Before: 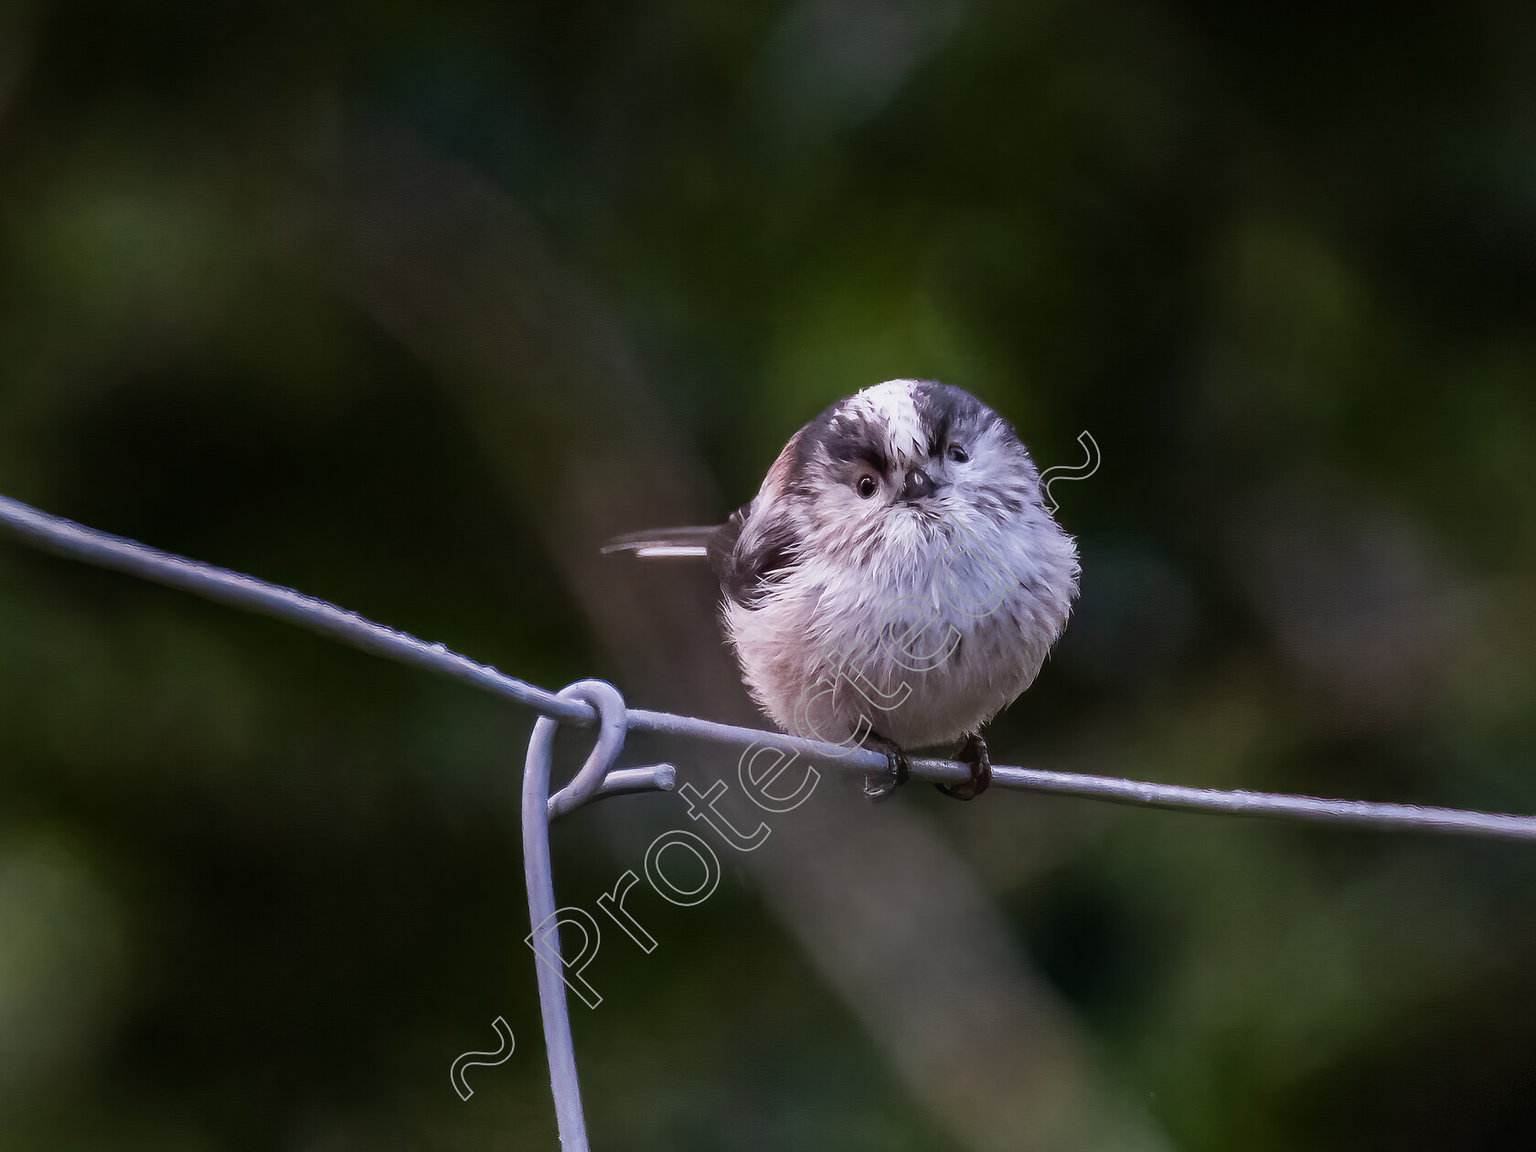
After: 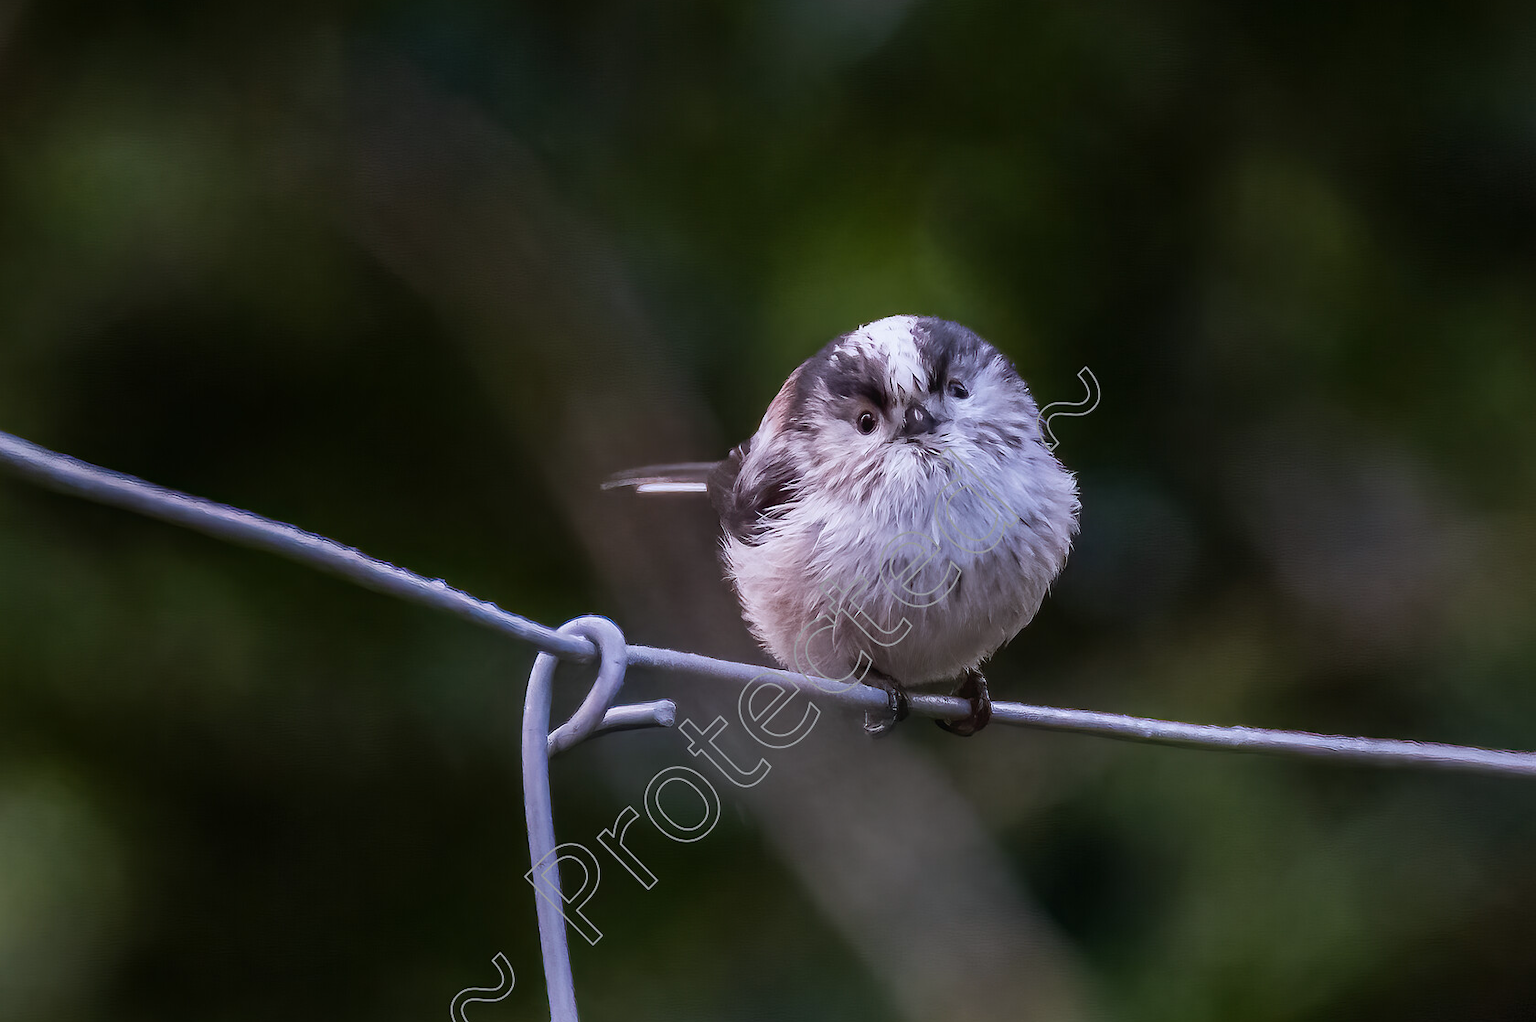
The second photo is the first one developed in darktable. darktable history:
white balance: red 0.98, blue 1.034
crop and rotate: top 5.609%, bottom 5.609%
